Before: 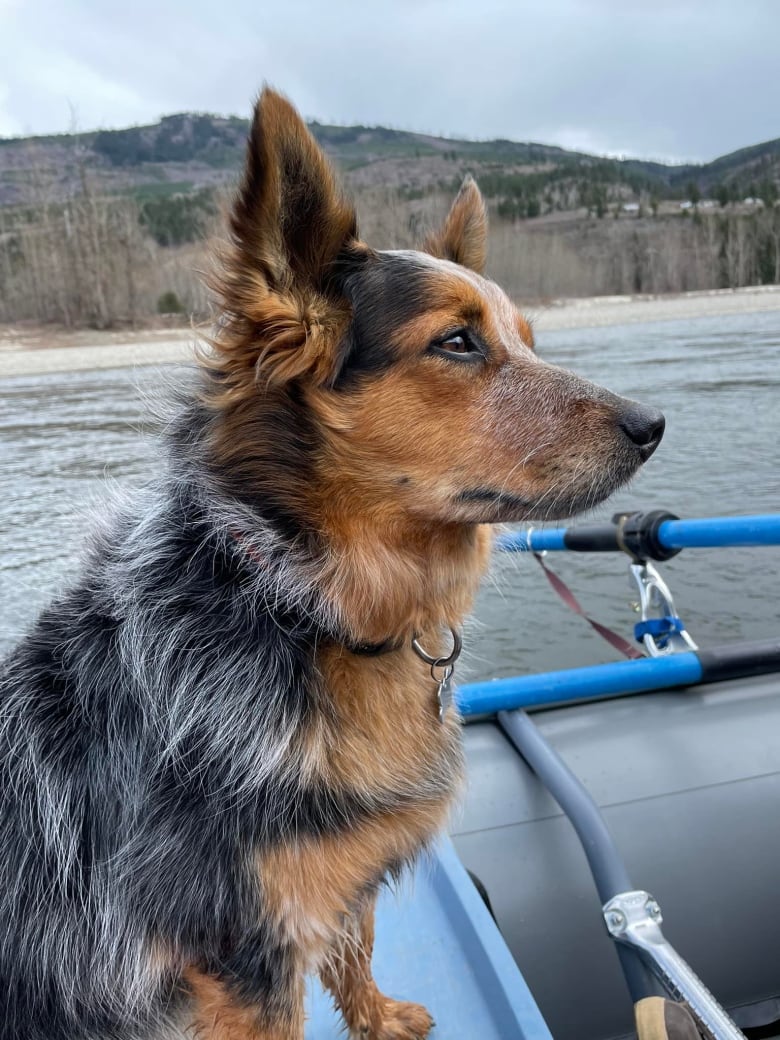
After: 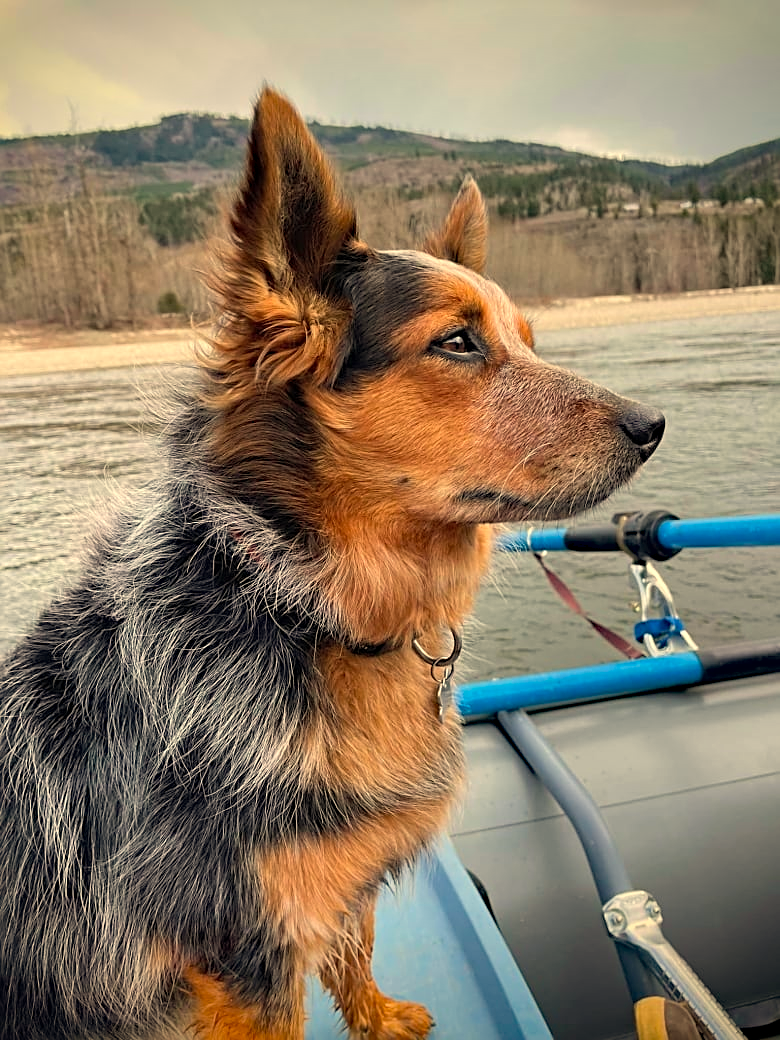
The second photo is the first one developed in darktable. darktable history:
tone equalizer: on, module defaults
exposure: compensate highlight preservation false
sharpen: on, module defaults
vignetting: fall-off start 88.53%, fall-off radius 44.2%, saturation 0.376, width/height ratio 1.161
contrast brightness saturation: contrast 0.07, brightness 0.08, saturation 0.18
haze removal: compatibility mode true, adaptive false
rgb levels: preserve colors max RGB
white balance: red 1.138, green 0.996, blue 0.812
